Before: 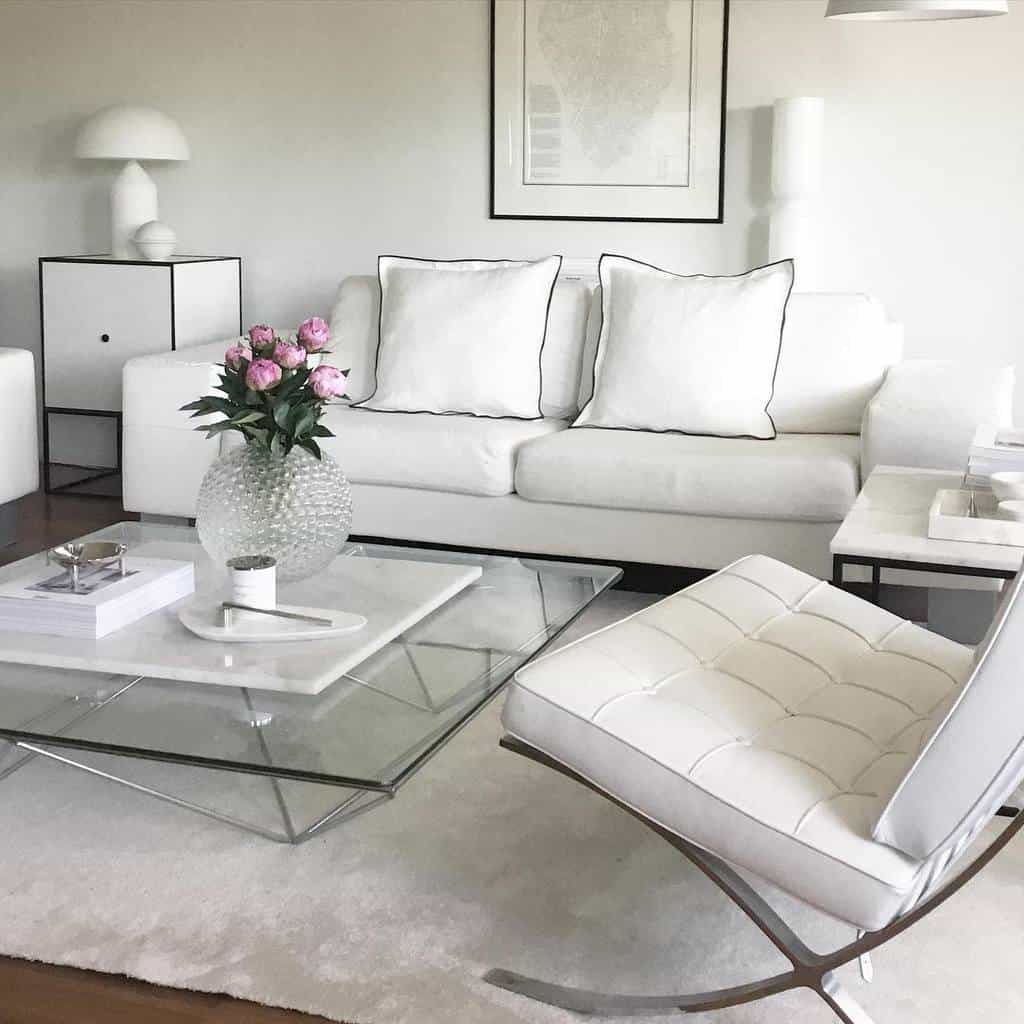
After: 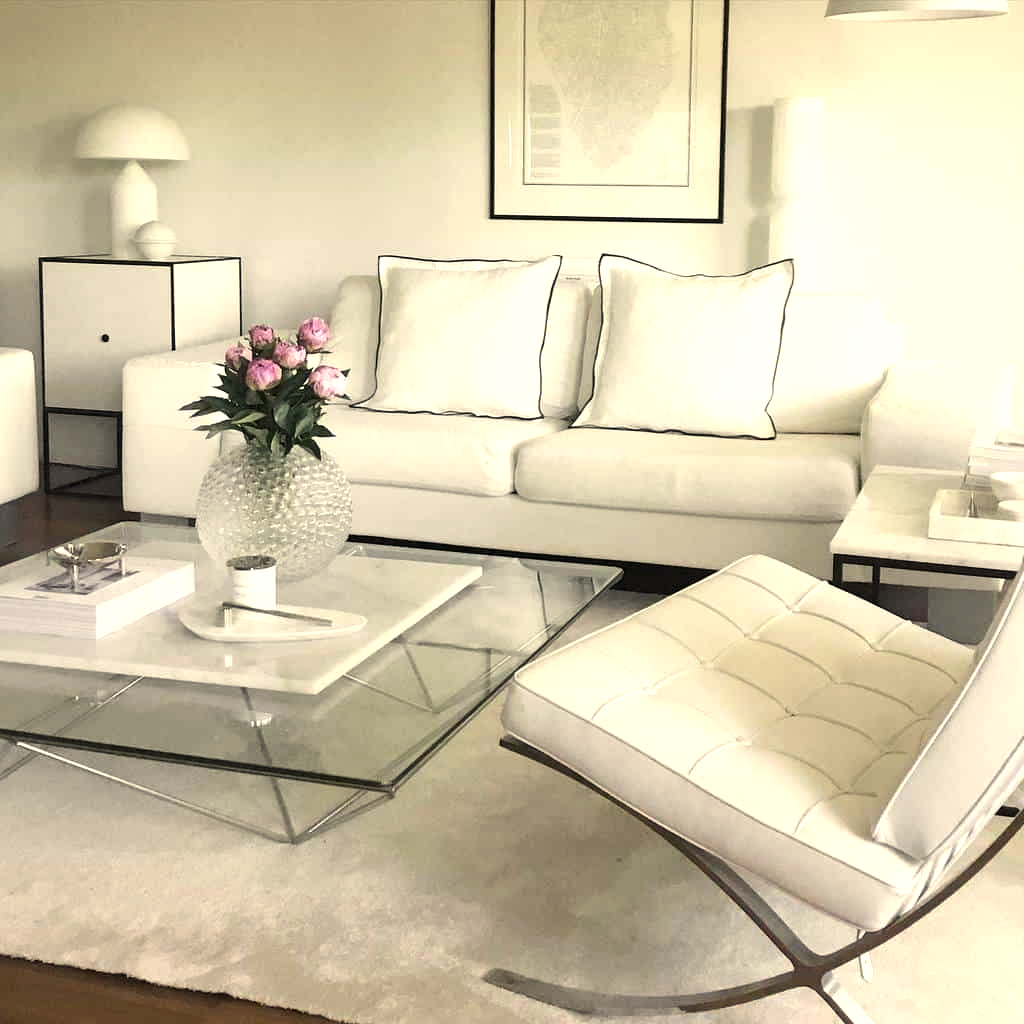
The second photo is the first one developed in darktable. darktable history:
color correction: highlights a* 1.39, highlights b* 17.83
tone equalizer: -8 EV -0.417 EV, -7 EV -0.389 EV, -6 EV -0.333 EV, -5 EV -0.222 EV, -3 EV 0.222 EV, -2 EV 0.333 EV, -1 EV 0.389 EV, +0 EV 0.417 EV, edges refinement/feathering 500, mask exposure compensation -1.57 EV, preserve details no
